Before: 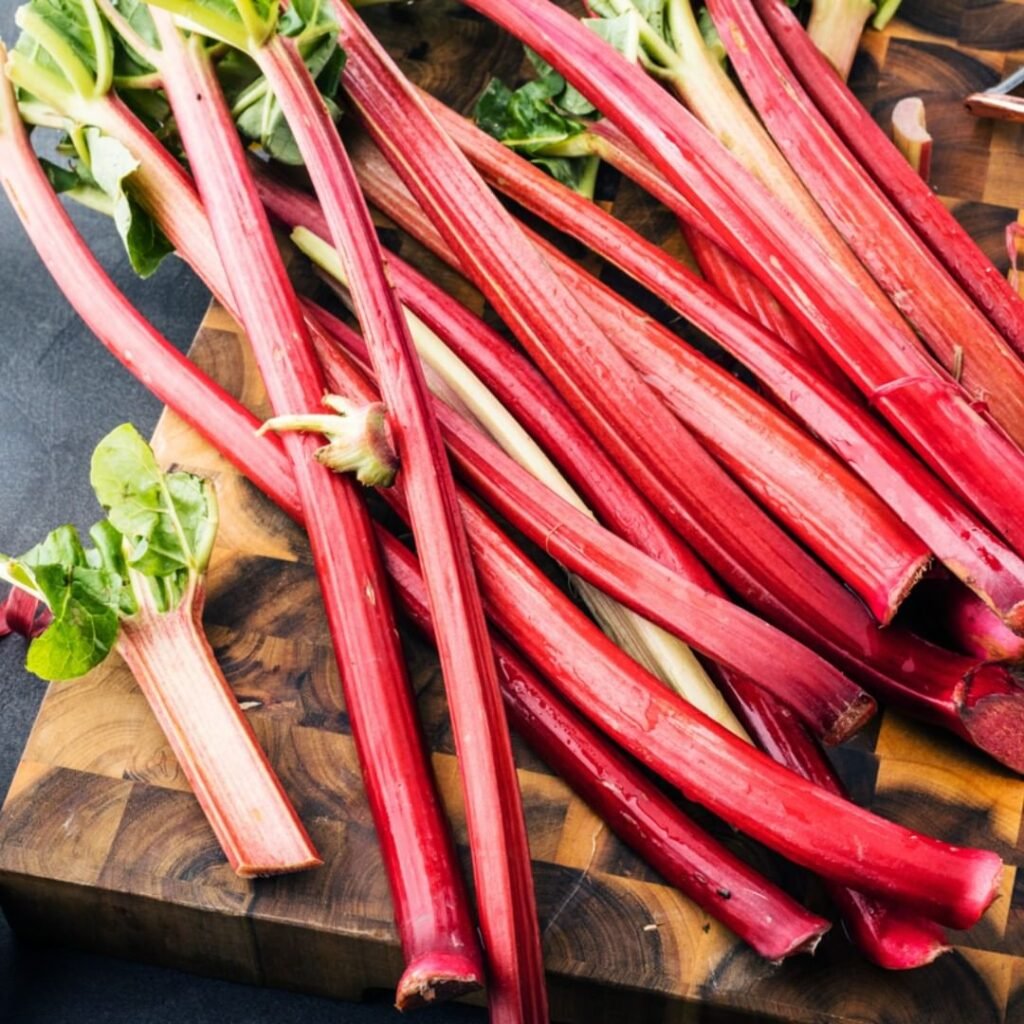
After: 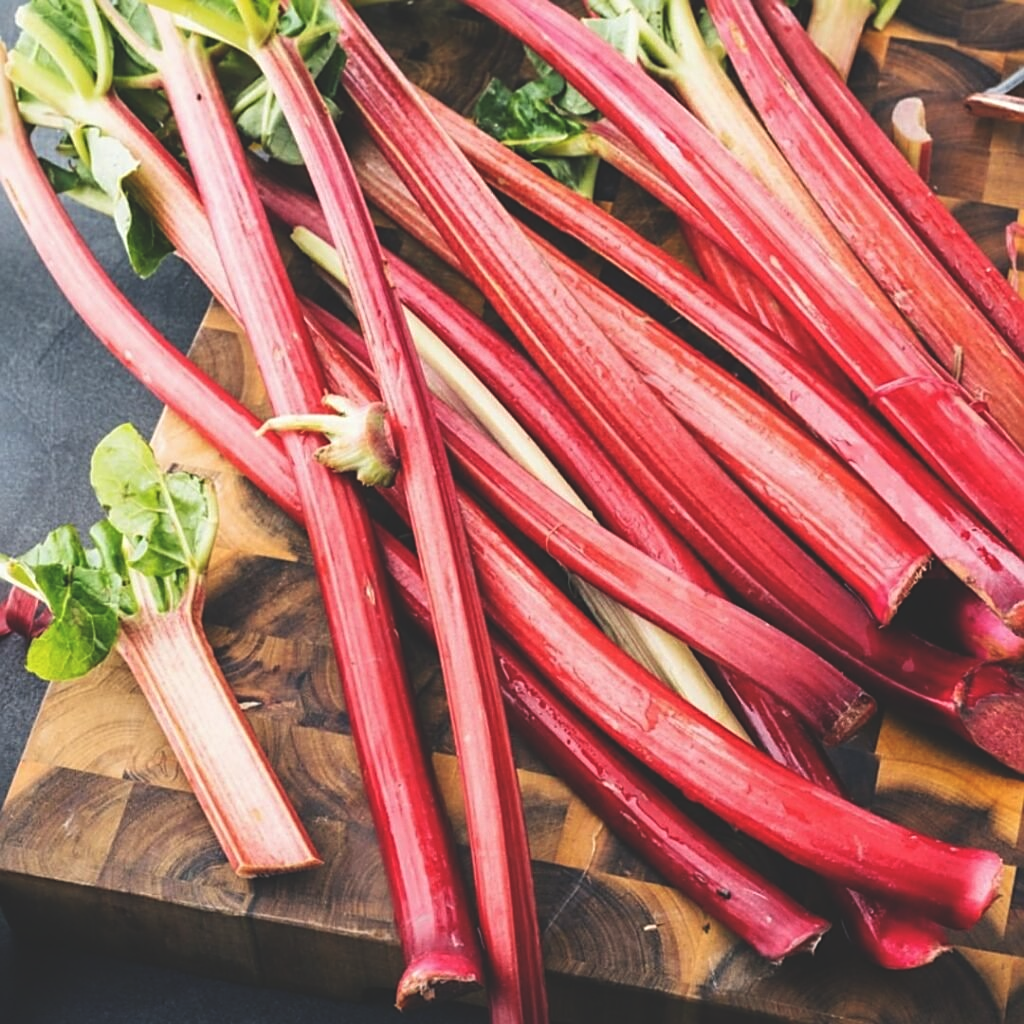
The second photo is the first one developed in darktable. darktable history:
exposure: black level correction -0.023, exposure -0.039 EV, compensate highlight preservation false
sharpen: on, module defaults
